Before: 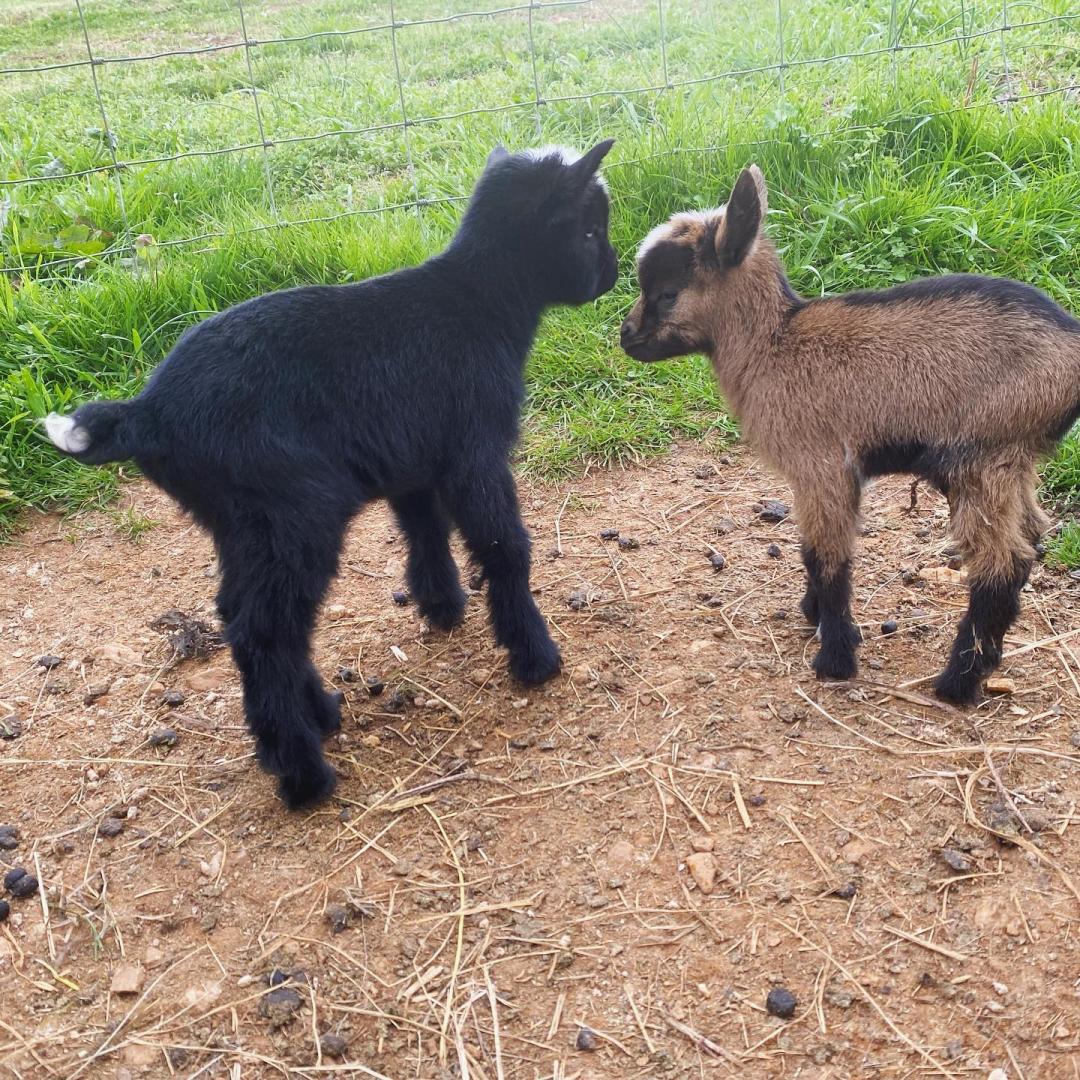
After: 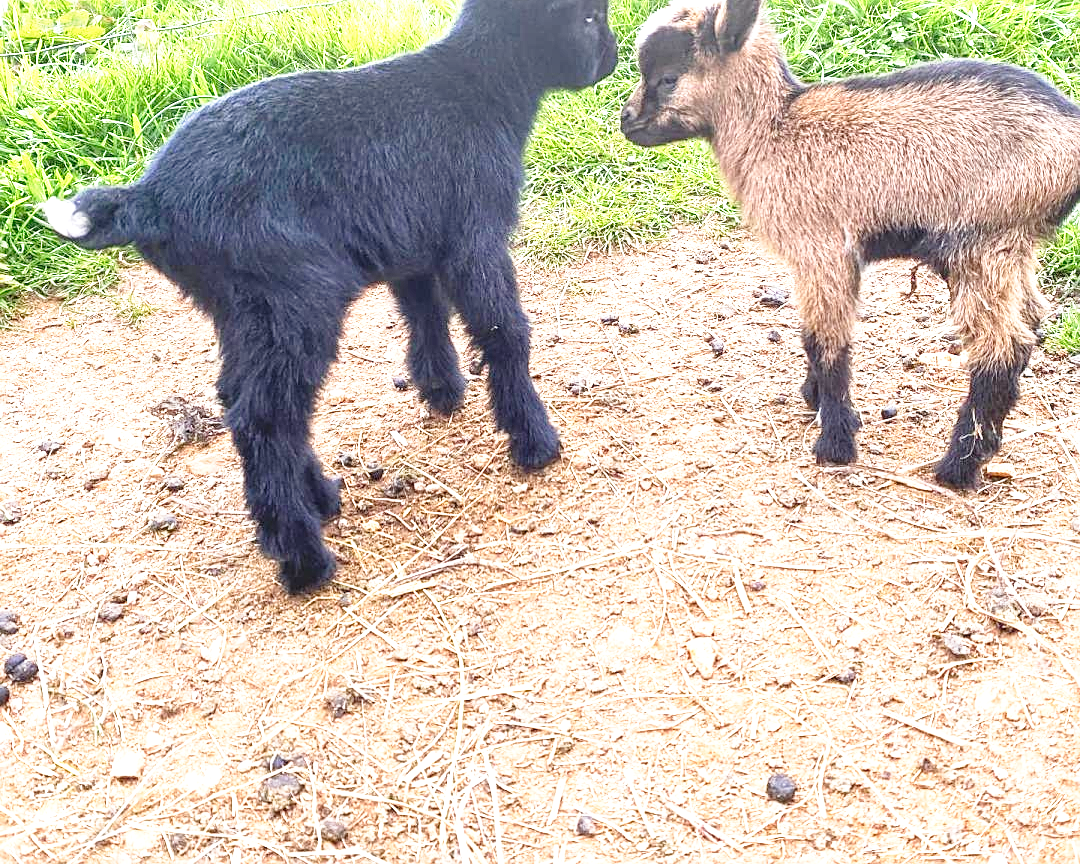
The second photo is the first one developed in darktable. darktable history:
crop and rotate: top 19.954%
local contrast: on, module defaults
sharpen: on, module defaults
tone curve: curves: ch0 [(0, 0) (0.091, 0.077) (0.389, 0.458) (0.745, 0.82) (0.844, 0.908) (0.909, 0.942) (1, 0.973)]; ch1 [(0, 0) (0.437, 0.404) (0.5, 0.5) (0.529, 0.55) (0.58, 0.6) (0.616, 0.649) (1, 1)]; ch2 [(0, 0) (0.442, 0.415) (0.5, 0.5) (0.535, 0.557) (0.585, 0.62) (1, 1)], preserve colors none
exposure: black level correction 0, exposure 1.465 EV, compensate highlight preservation false
